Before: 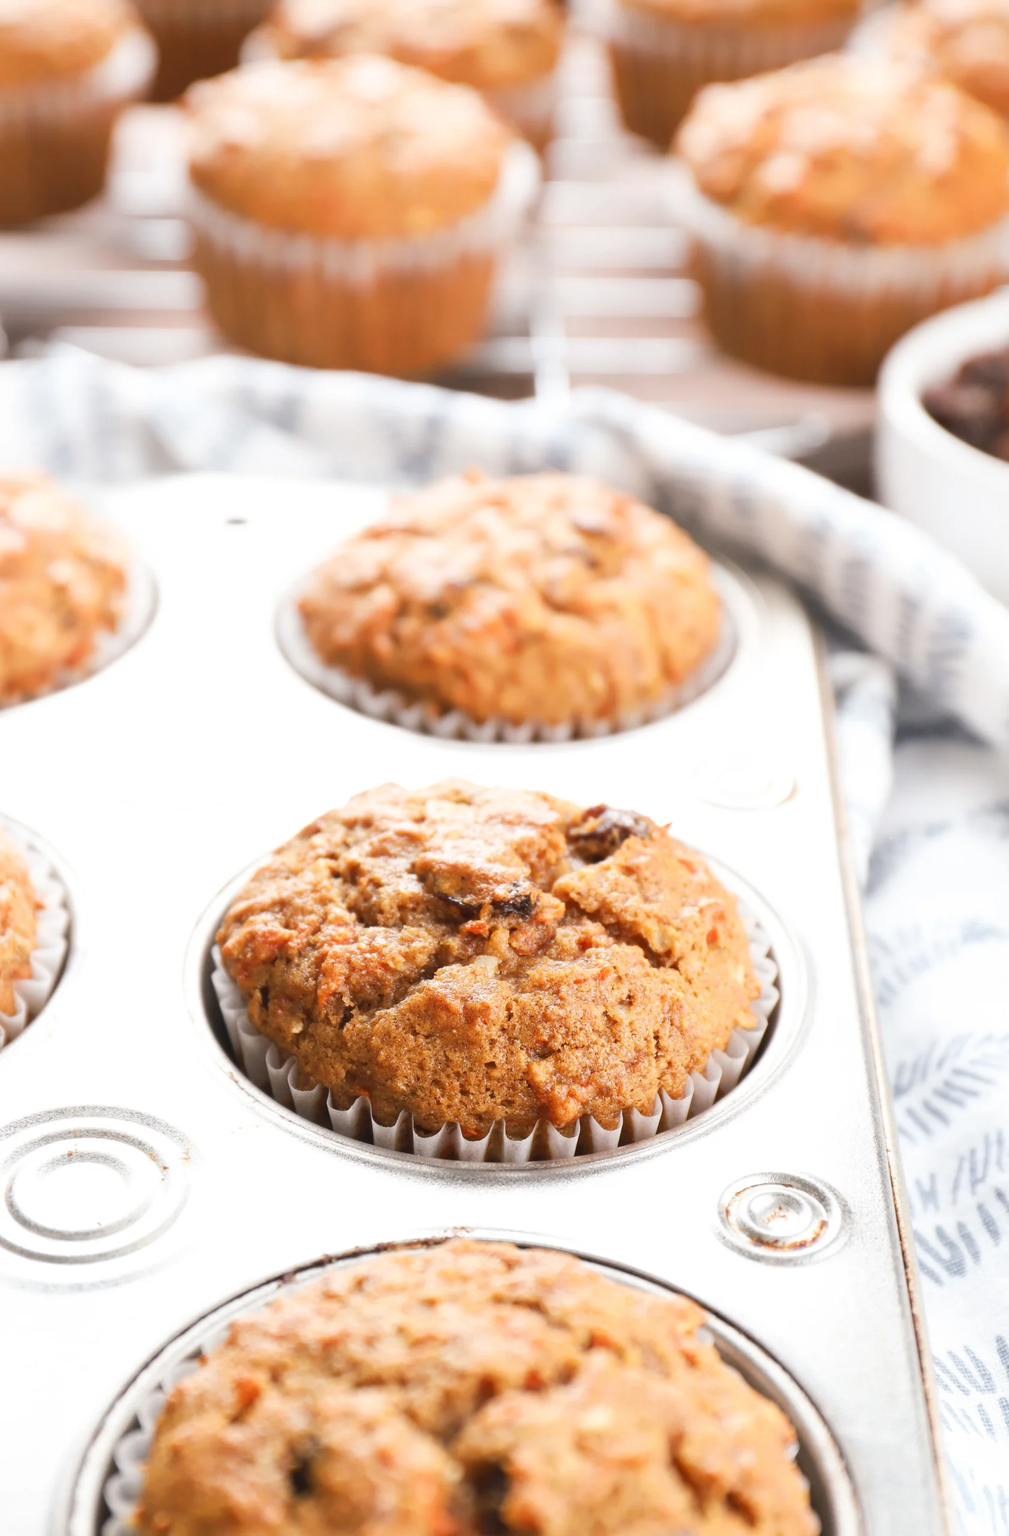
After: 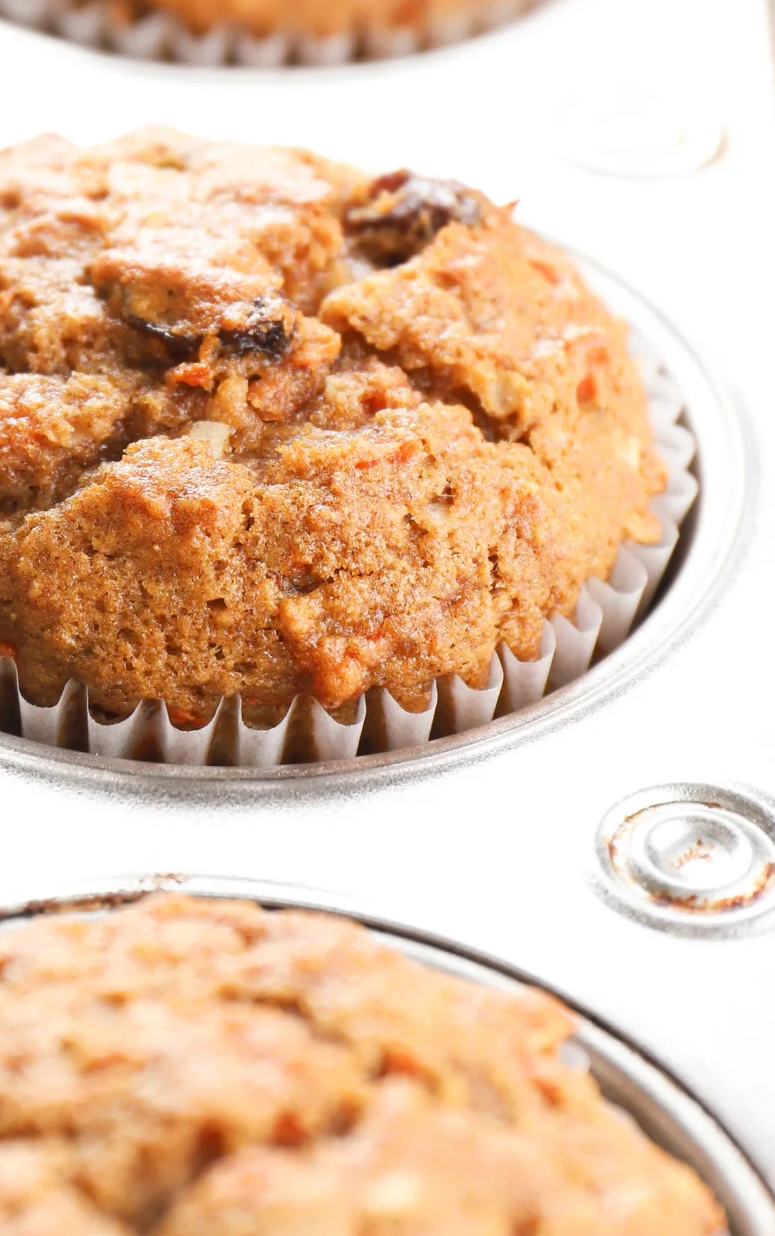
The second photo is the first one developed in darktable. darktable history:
crop: left 35.768%, top 45.75%, right 18.14%, bottom 5.964%
